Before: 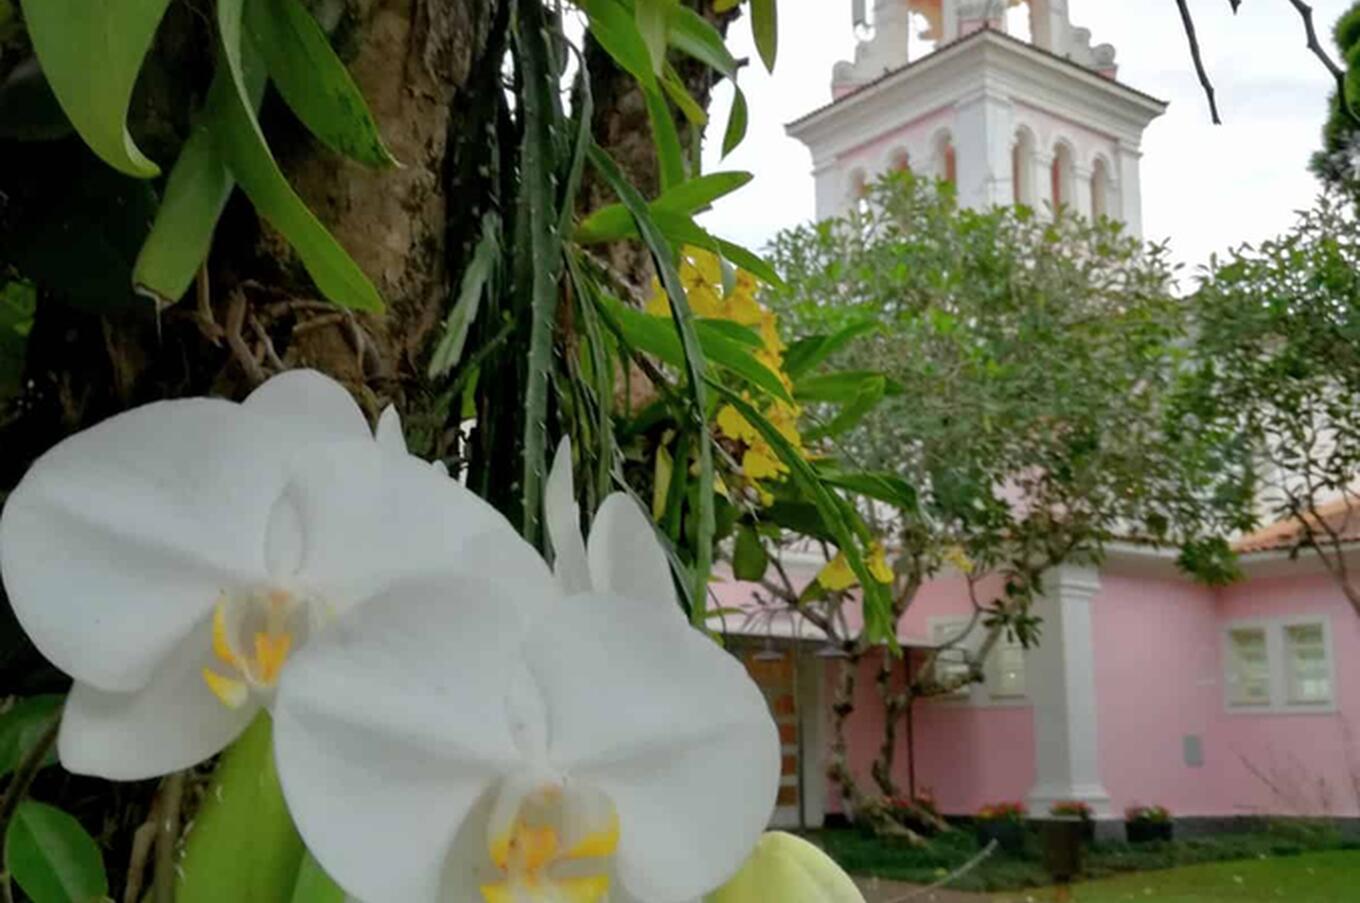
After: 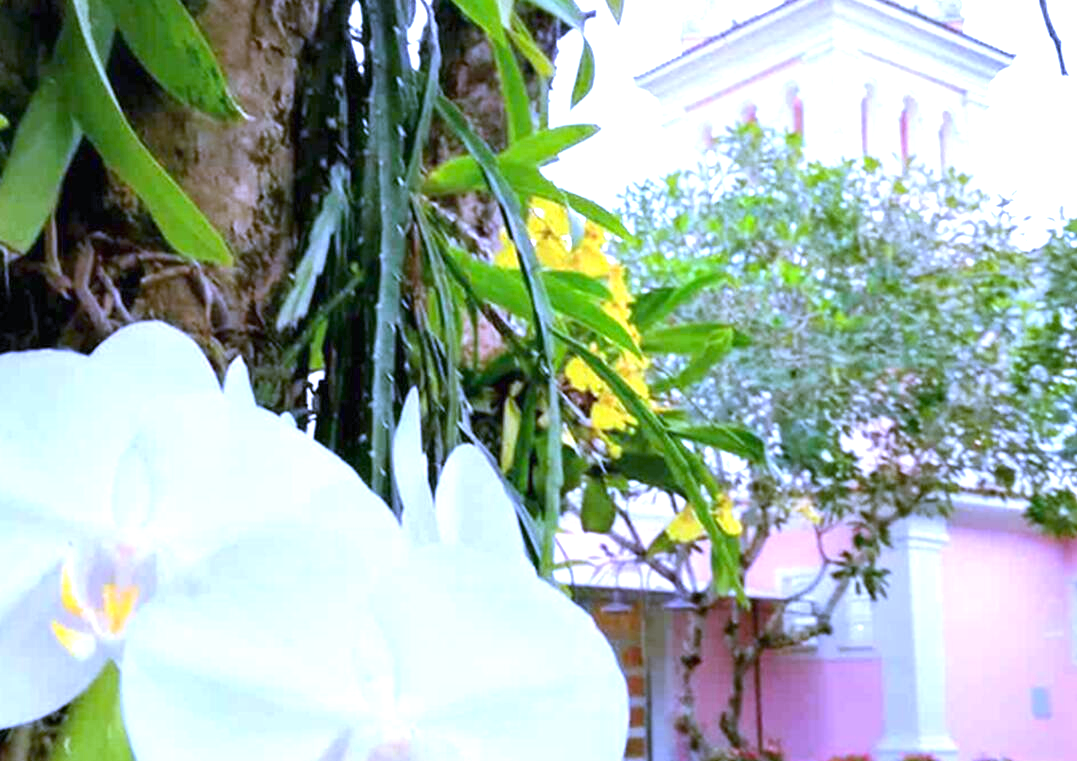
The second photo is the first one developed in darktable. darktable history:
exposure: black level correction 0, exposure 1.675 EV, compensate exposure bias true, compensate highlight preservation false
crop: left 11.225%, top 5.381%, right 9.565%, bottom 10.314%
white balance: red 0.98, blue 1.61
color calibration: output R [1.003, 0.027, -0.041, 0], output G [-0.018, 1.043, -0.038, 0], output B [0.071, -0.086, 1.017, 0], illuminant as shot in camera, x 0.359, y 0.362, temperature 4570.54 K
